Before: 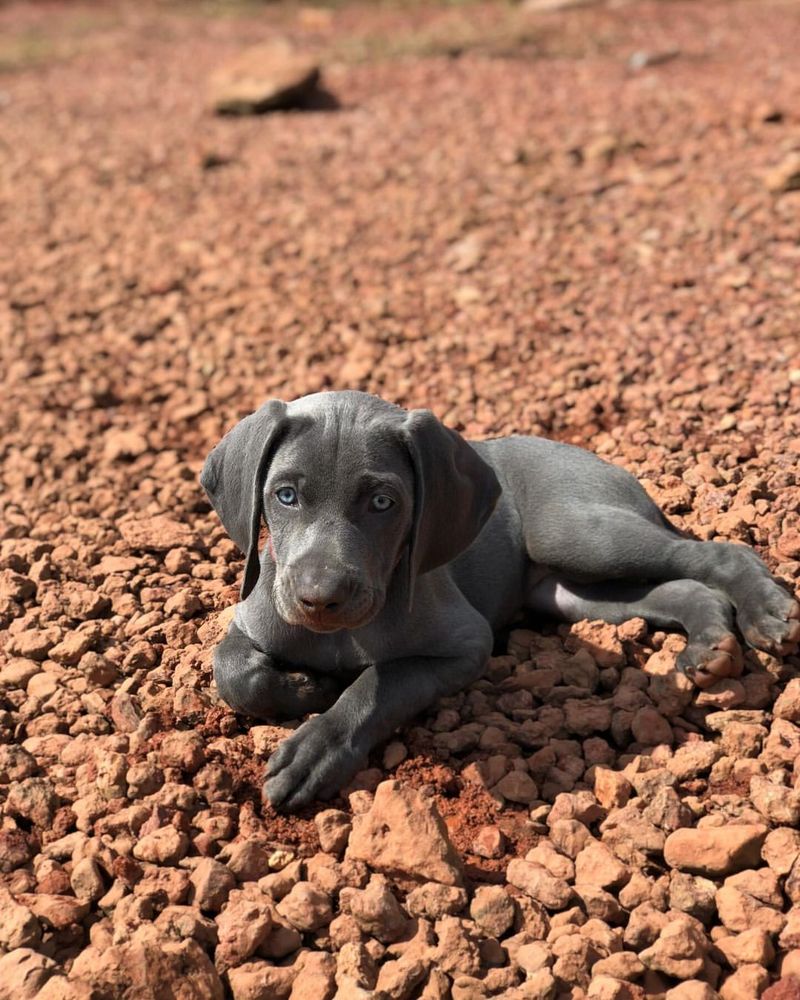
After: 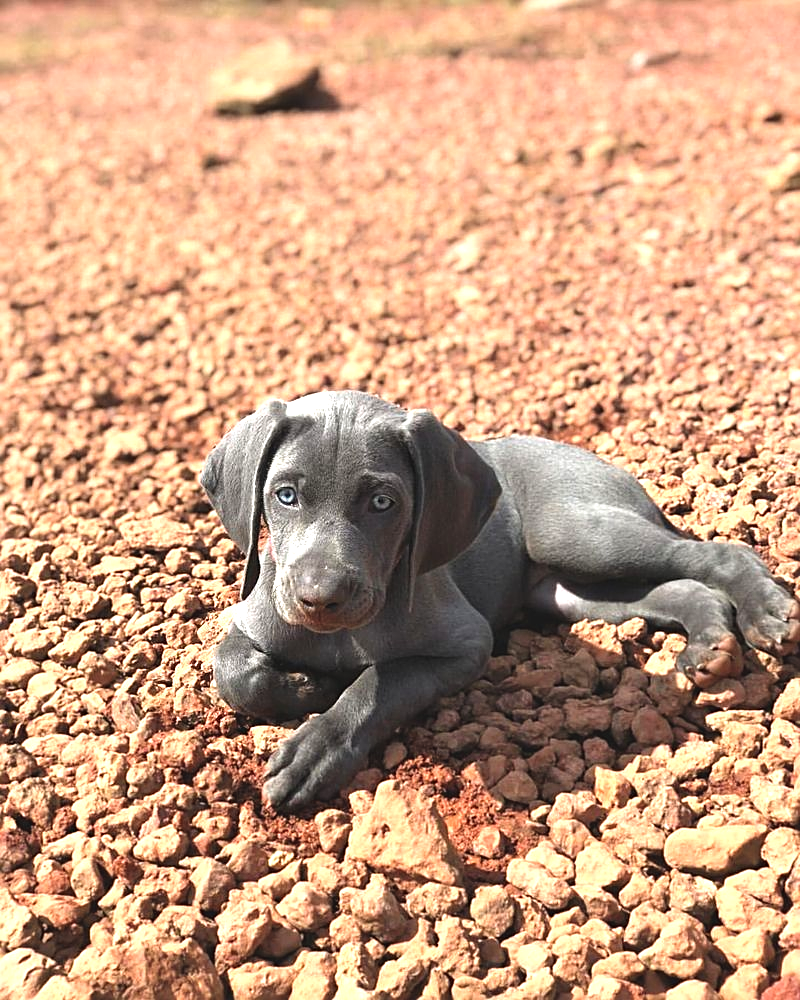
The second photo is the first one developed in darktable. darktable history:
exposure: black level correction -0.005, exposure 1.002 EV, compensate exposure bias true, compensate highlight preservation false
sharpen: on, module defaults
